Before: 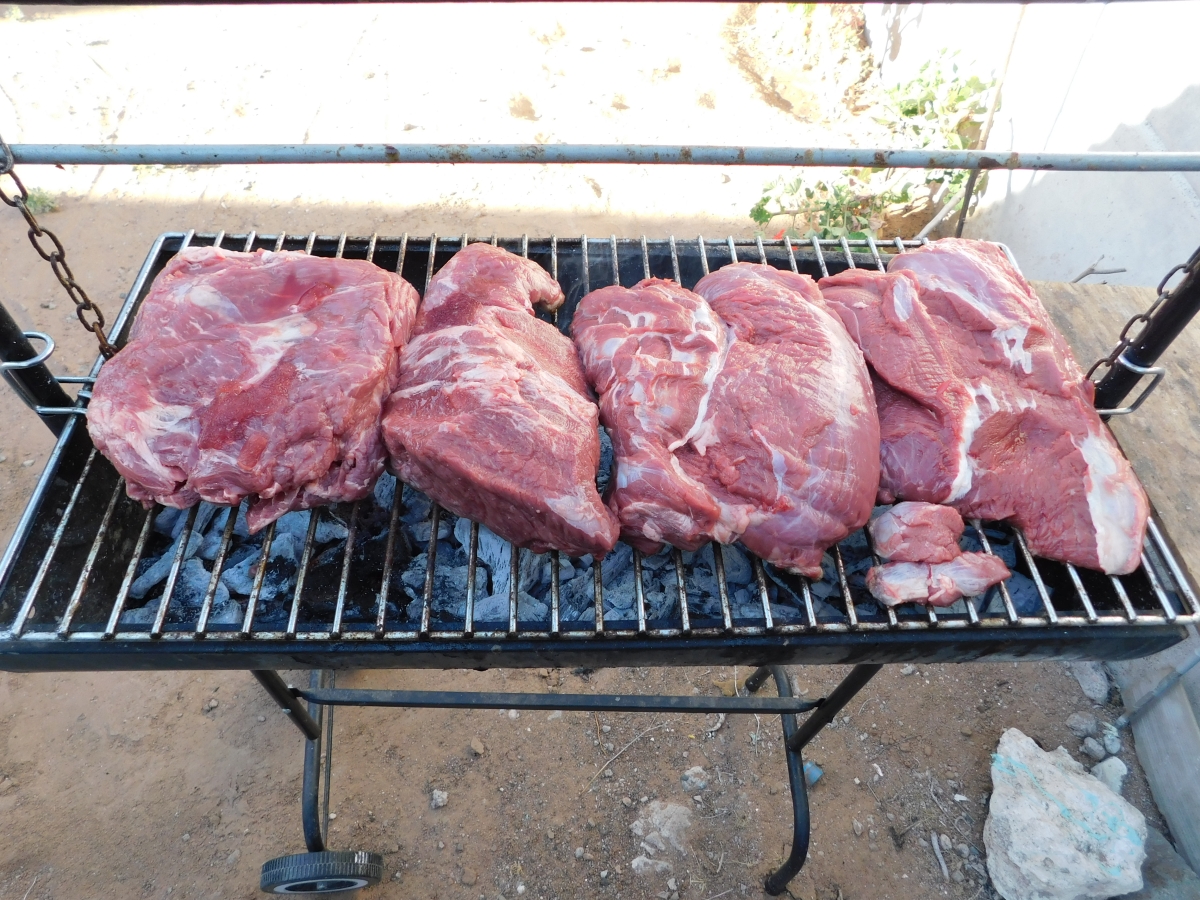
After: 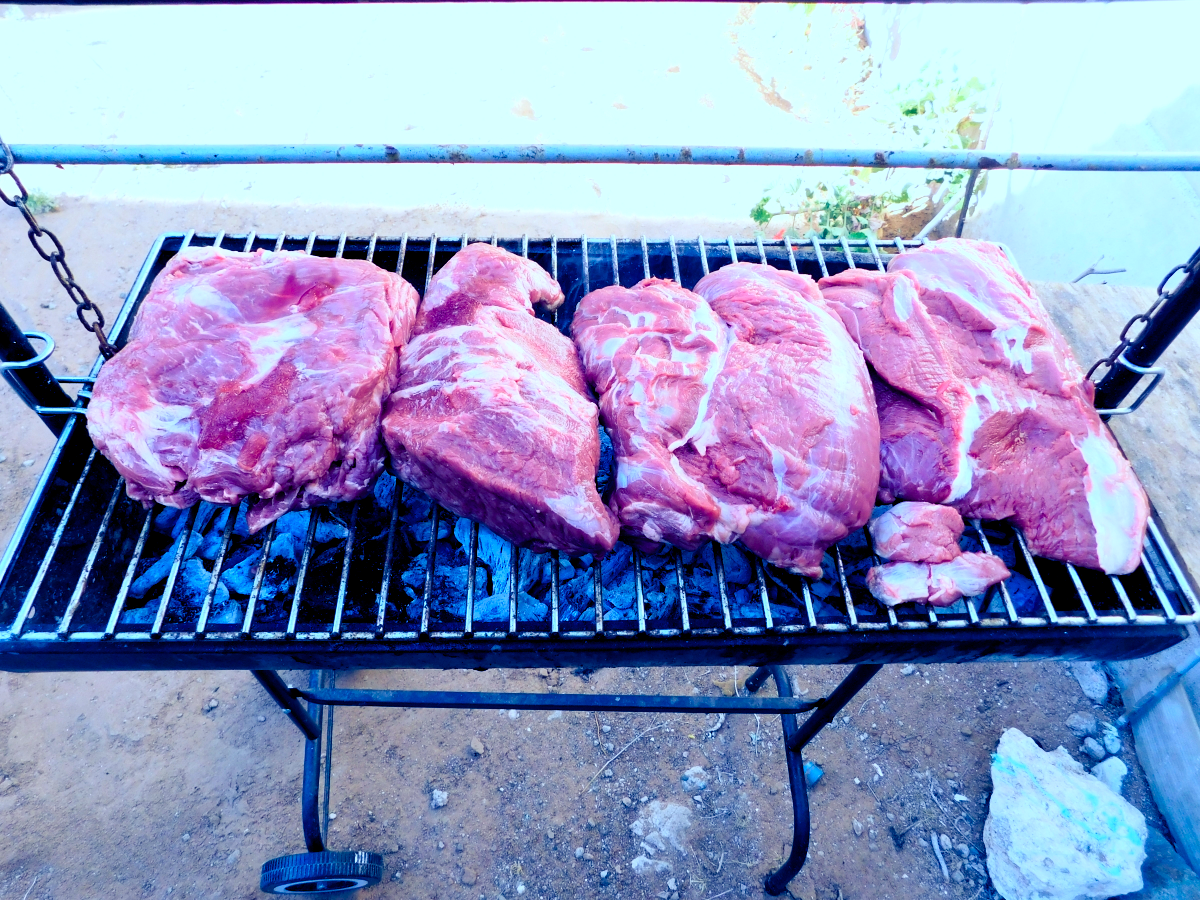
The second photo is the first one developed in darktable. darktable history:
exposure: black level correction 0.001, exposure -0.125 EV, compensate exposure bias true, compensate highlight preservation false
contrast brightness saturation: contrast 0.2, brightness 0.16, saturation 0.22
color calibration: illuminant F (fluorescent), F source F9 (Cool White Deluxe 4150 K) – high CRI, x 0.374, y 0.373, temperature 4158.34 K
color balance rgb: shadows lift › luminance -41.13%, shadows lift › chroma 14.13%, shadows lift › hue 260°, power › luminance -3.76%, power › chroma 0.56%, power › hue 40.37°, highlights gain › luminance 16.81%, highlights gain › chroma 2.94%, highlights gain › hue 260°, global offset › luminance -0.29%, global offset › chroma 0.31%, global offset › hue 260°, perceptual saturation grading › global saturation 20%, perceptual saturation grading › highlights -13.92%, perceptual saturation grading › shadows 50%
